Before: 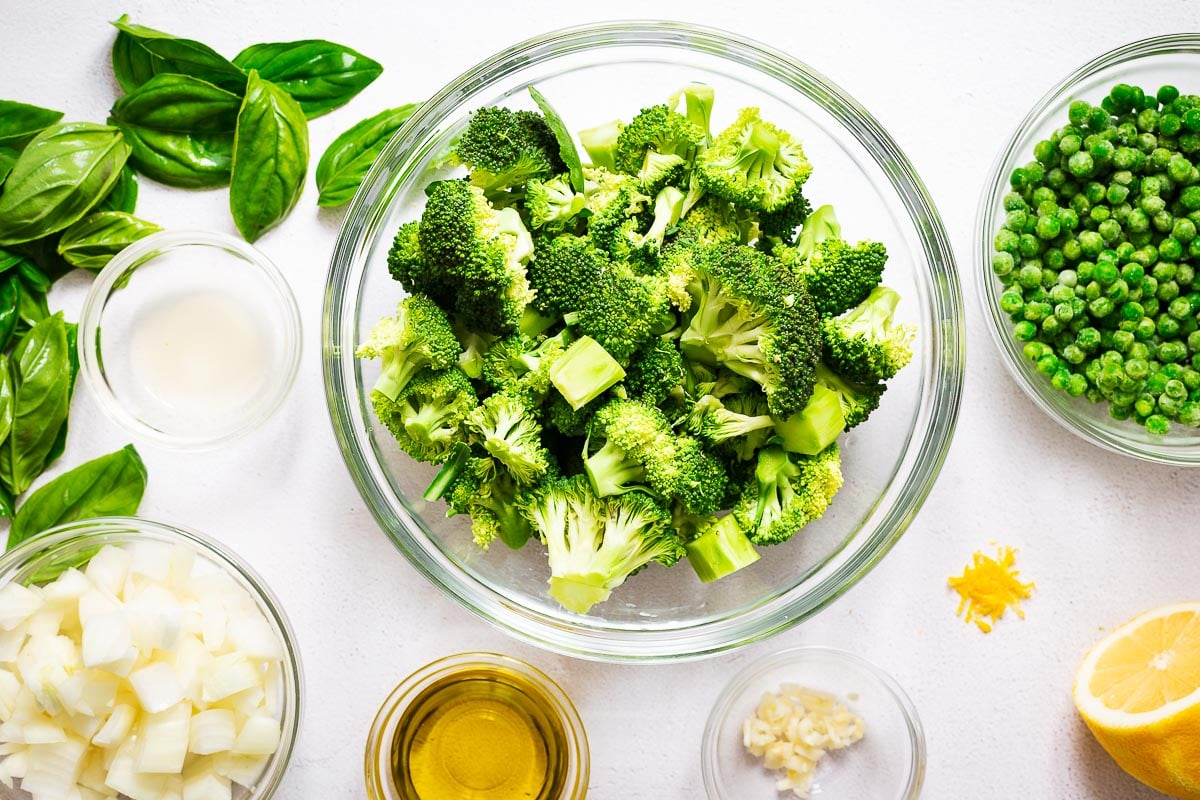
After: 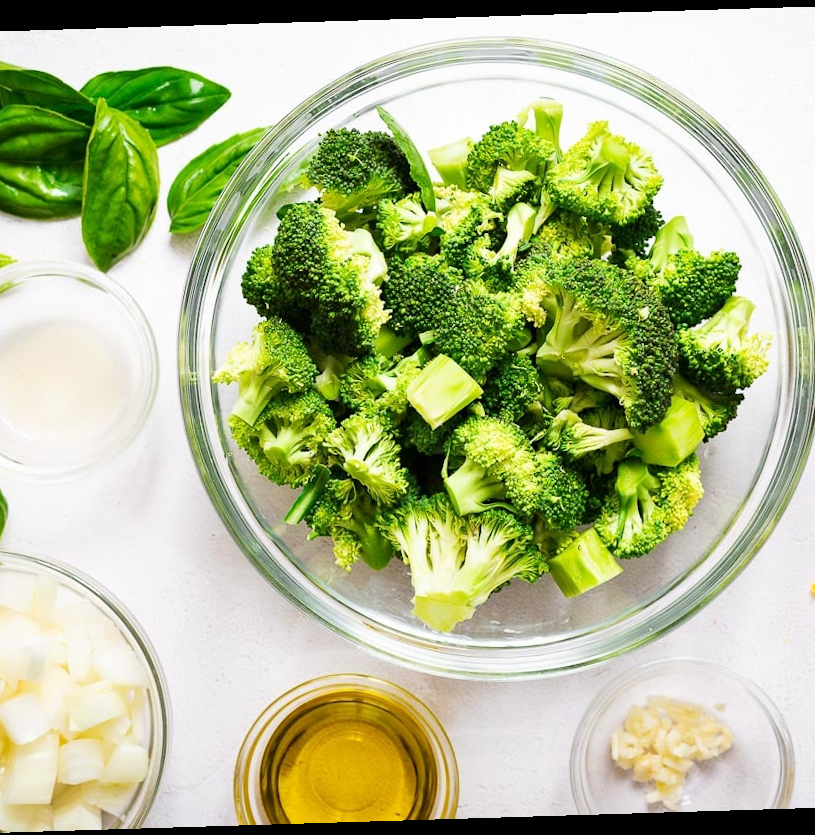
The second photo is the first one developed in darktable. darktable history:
rotate and perspective: rotation -1.75°, automatic cropping off
crop and rotate: left 12.648%, right 20.685%
